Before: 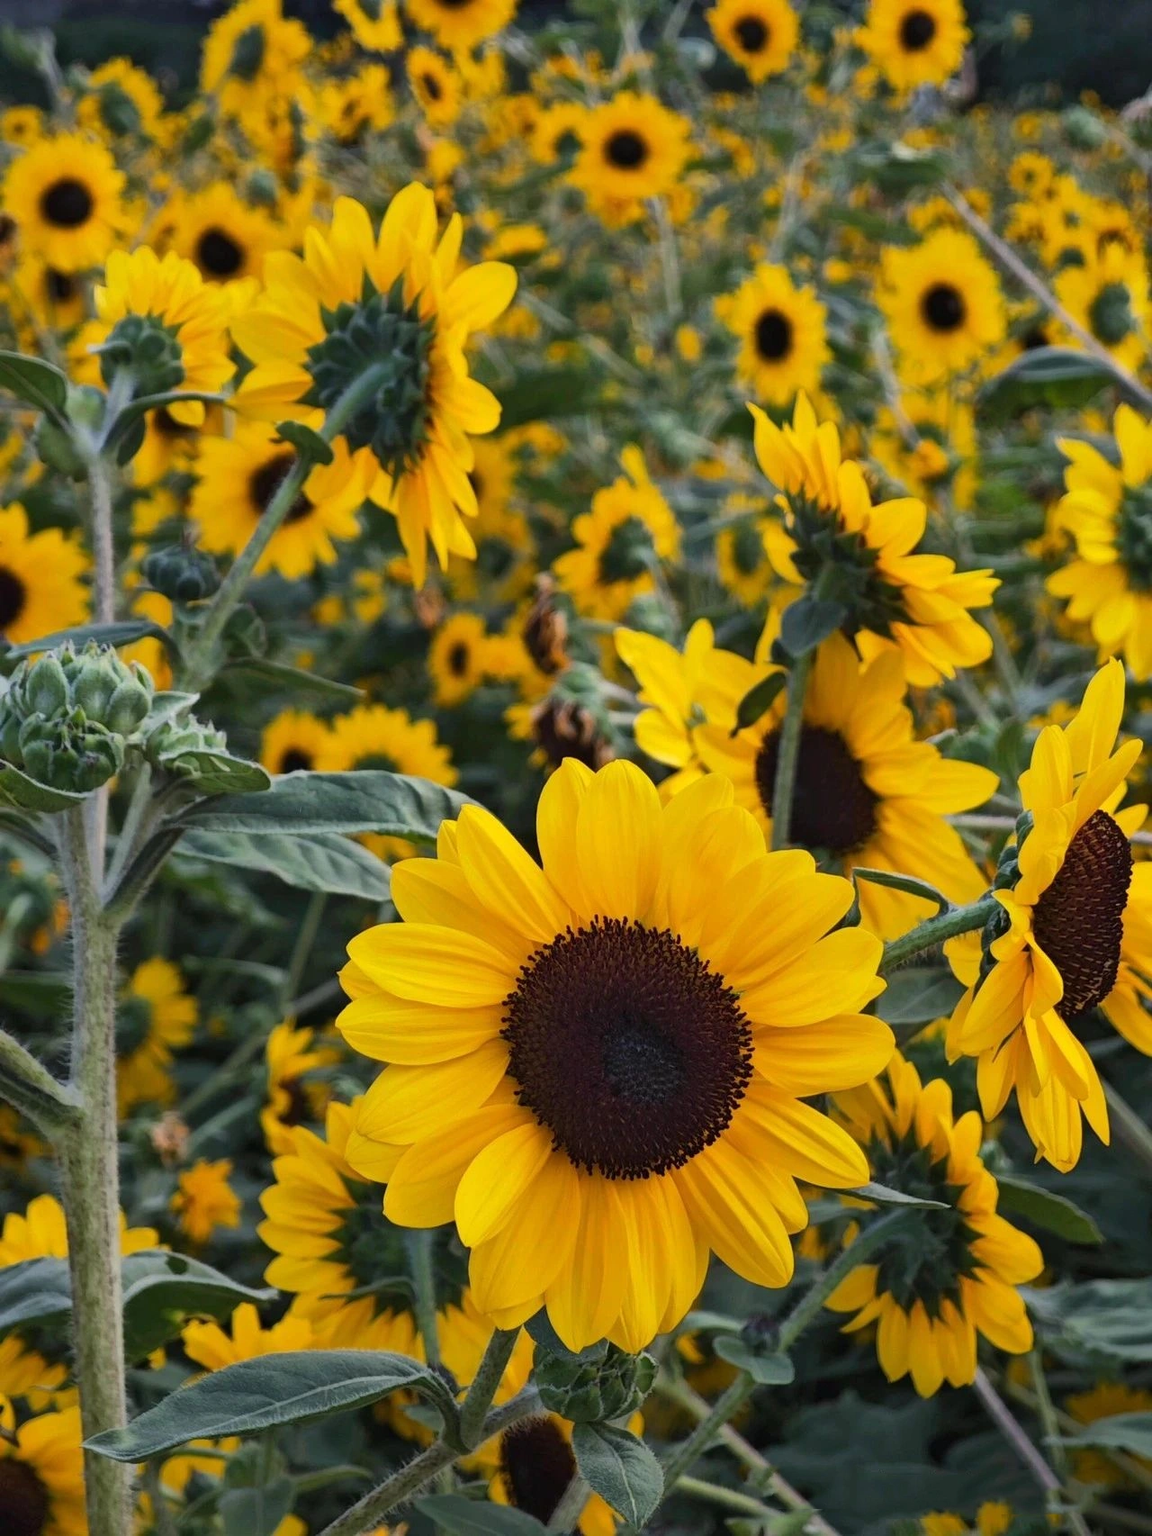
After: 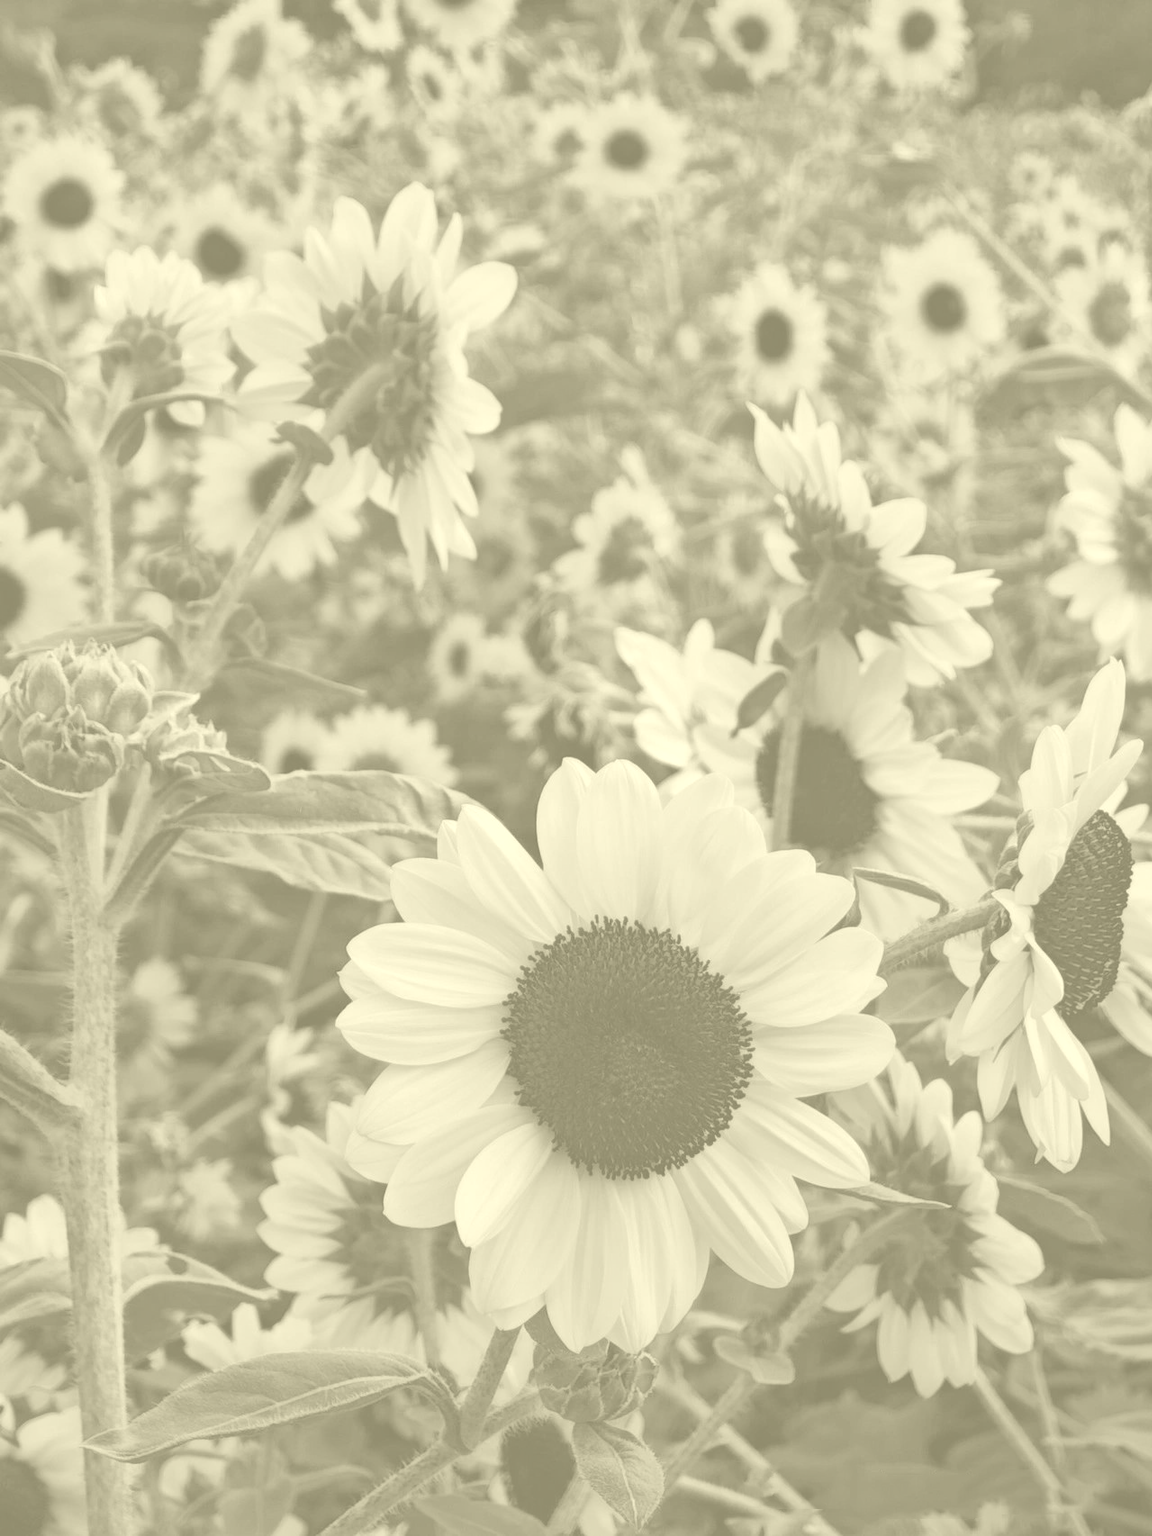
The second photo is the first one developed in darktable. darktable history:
color balance rgb: linear chroma grading › global chroma 15%, perceptual saturation grading › global saturation 30%
colorize: hue 43.2°, saturation 40%, version 1
